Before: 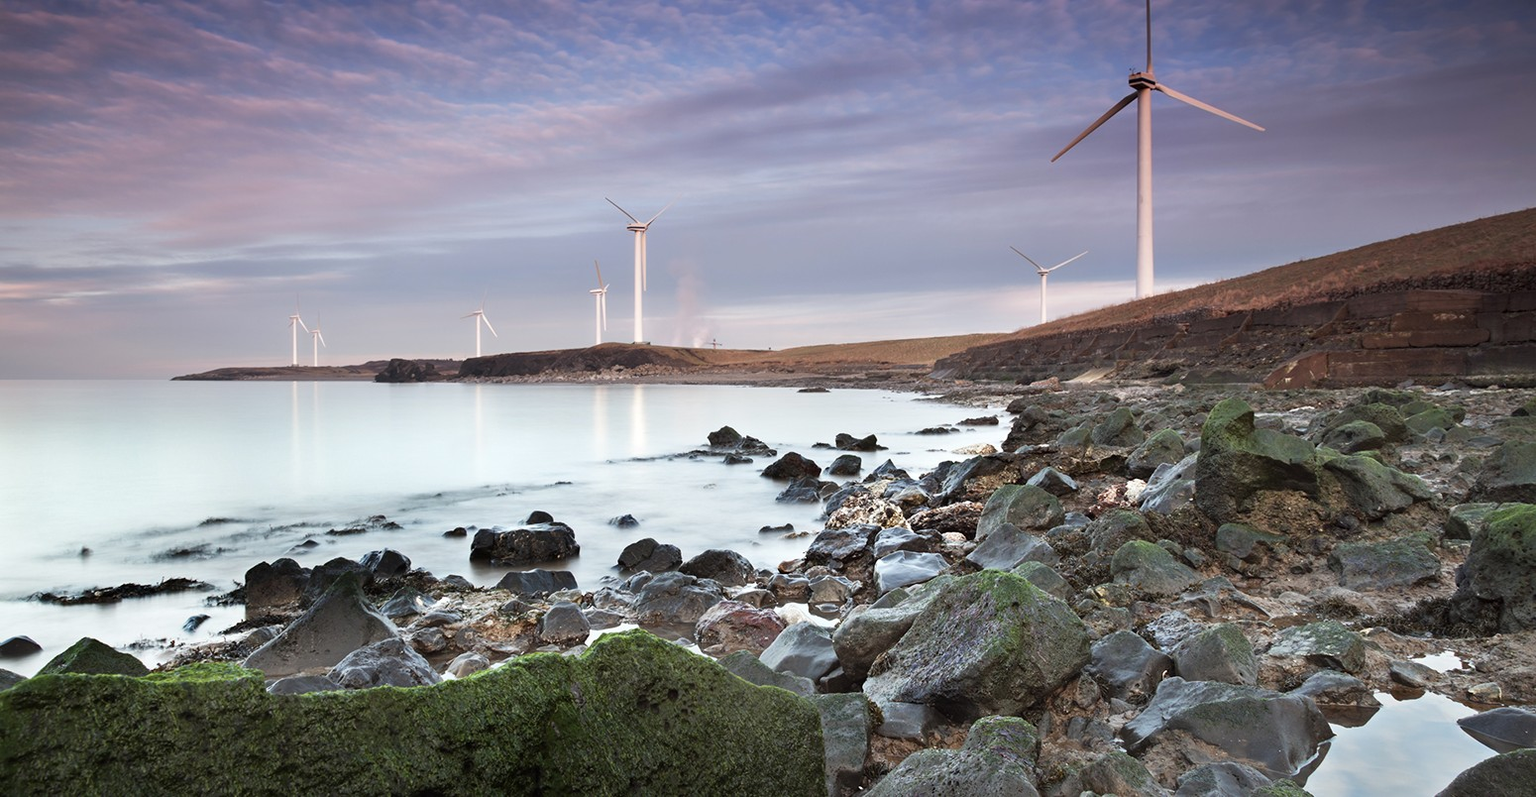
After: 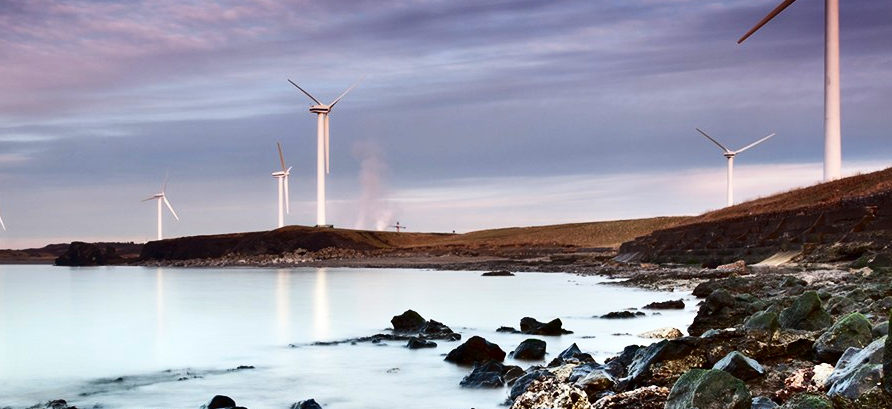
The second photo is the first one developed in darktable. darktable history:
crop: left 20.876%, top 15.027%, right 21.537%, bottom 34.05%
color balance rgb: perceptual saturation grading › global saturation 19.648%
shadows and highlights: shadows color adjustment 98.02%, highlights color adjustment 59.46%, low approximation 0.01, soften with gaussian
contrast brightness saturation: contrast 0.242, brightness -0.228, saturation 0.146
